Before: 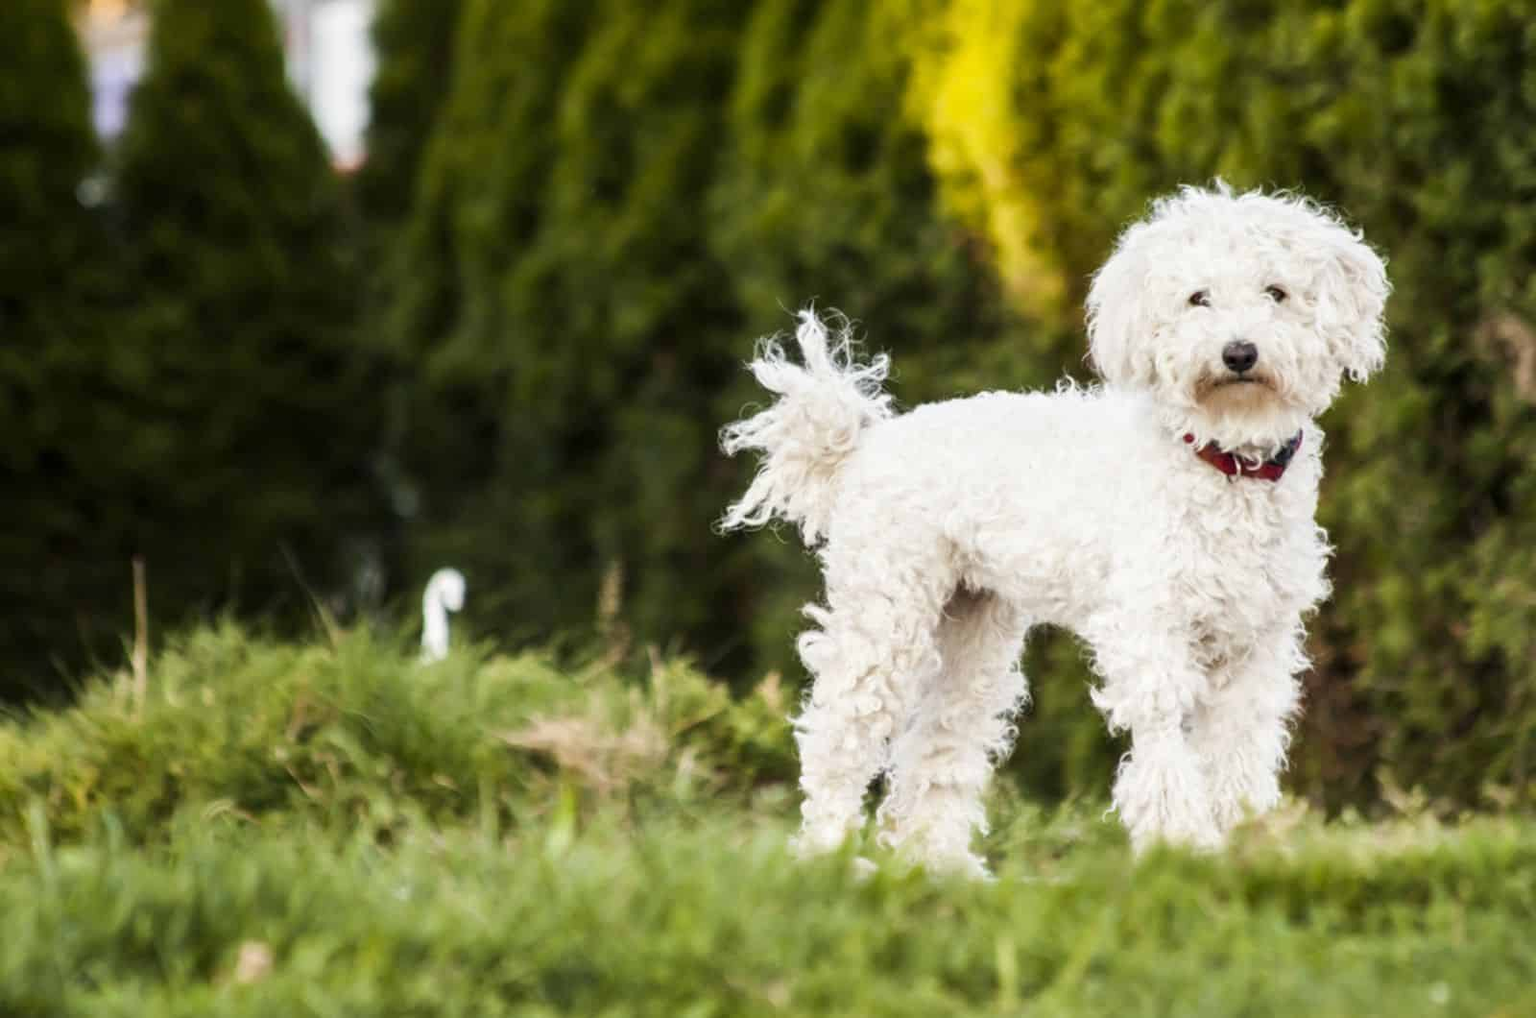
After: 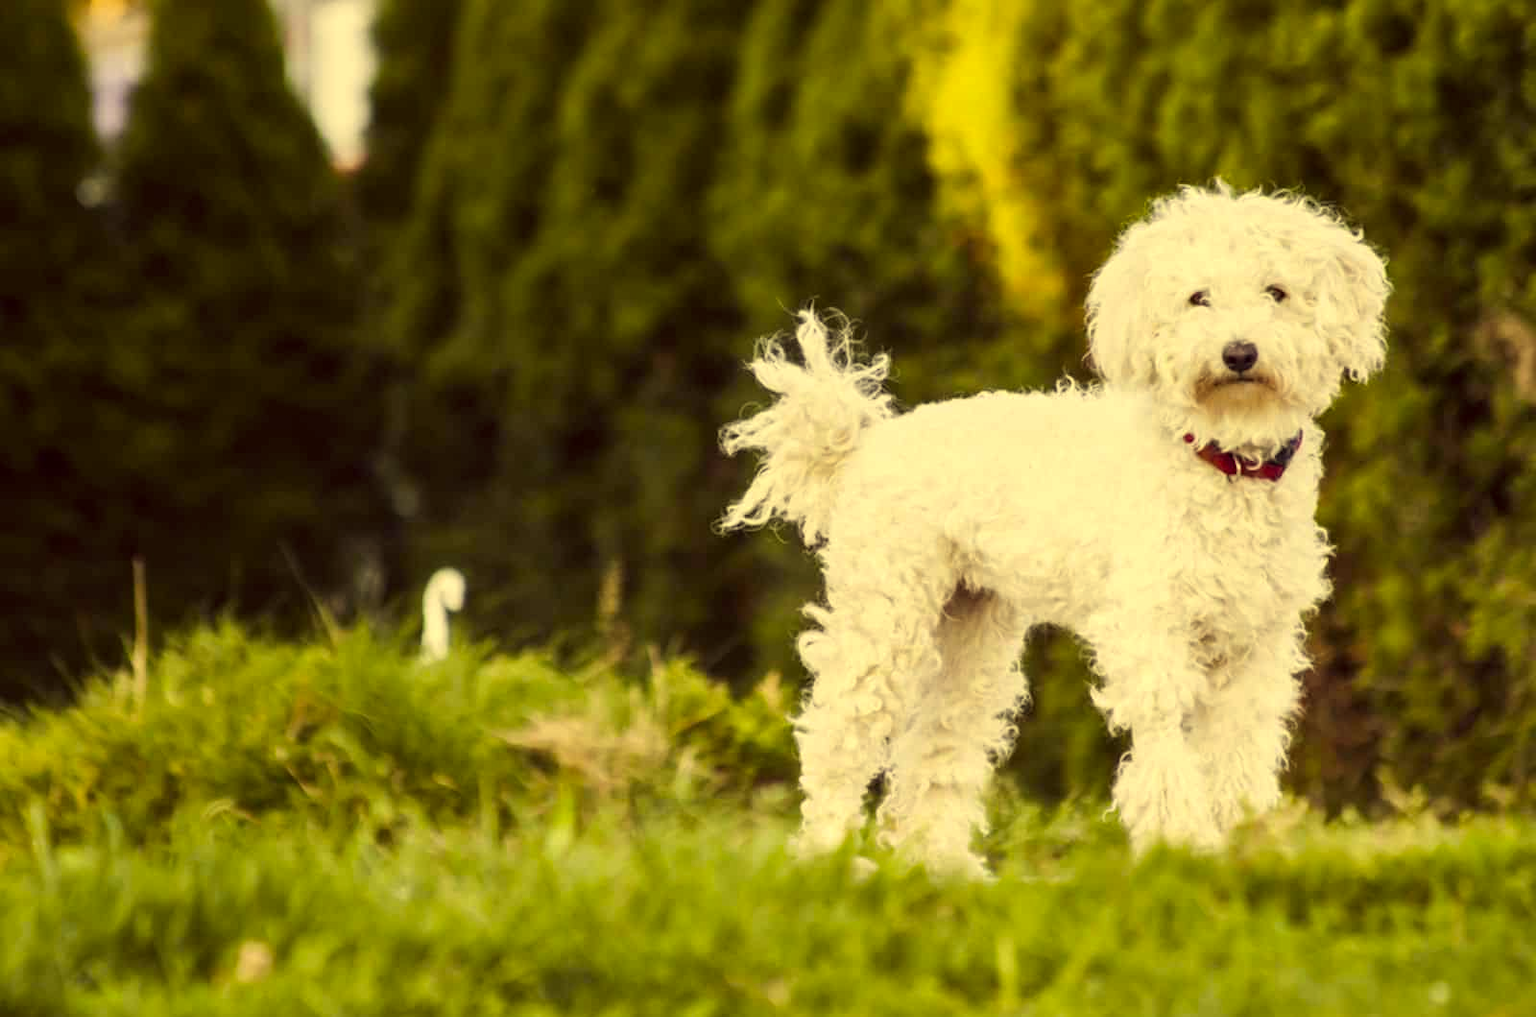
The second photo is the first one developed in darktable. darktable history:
color correction: highlights a* -0.41, highlights b* 39.8, shadows a* 9.59, shadows b* -0.401
